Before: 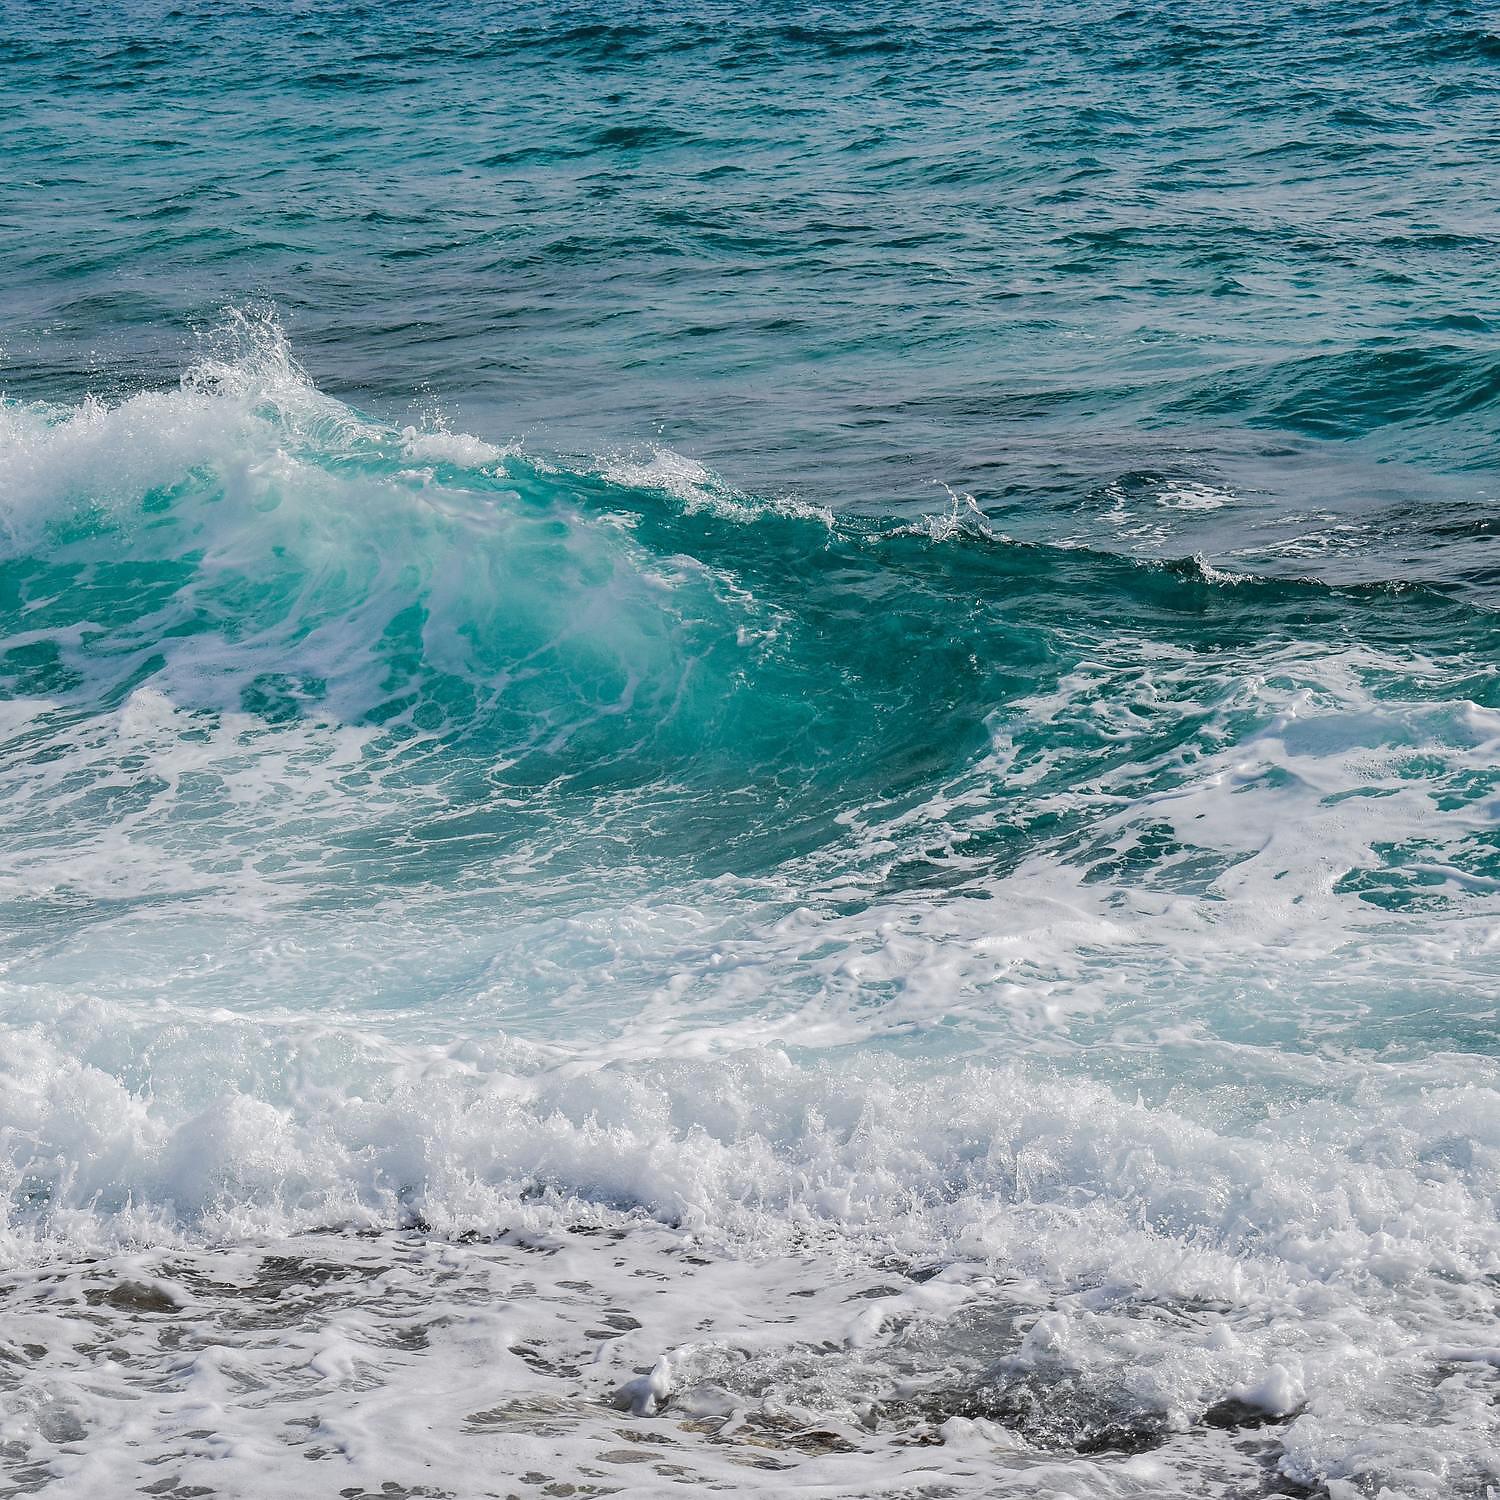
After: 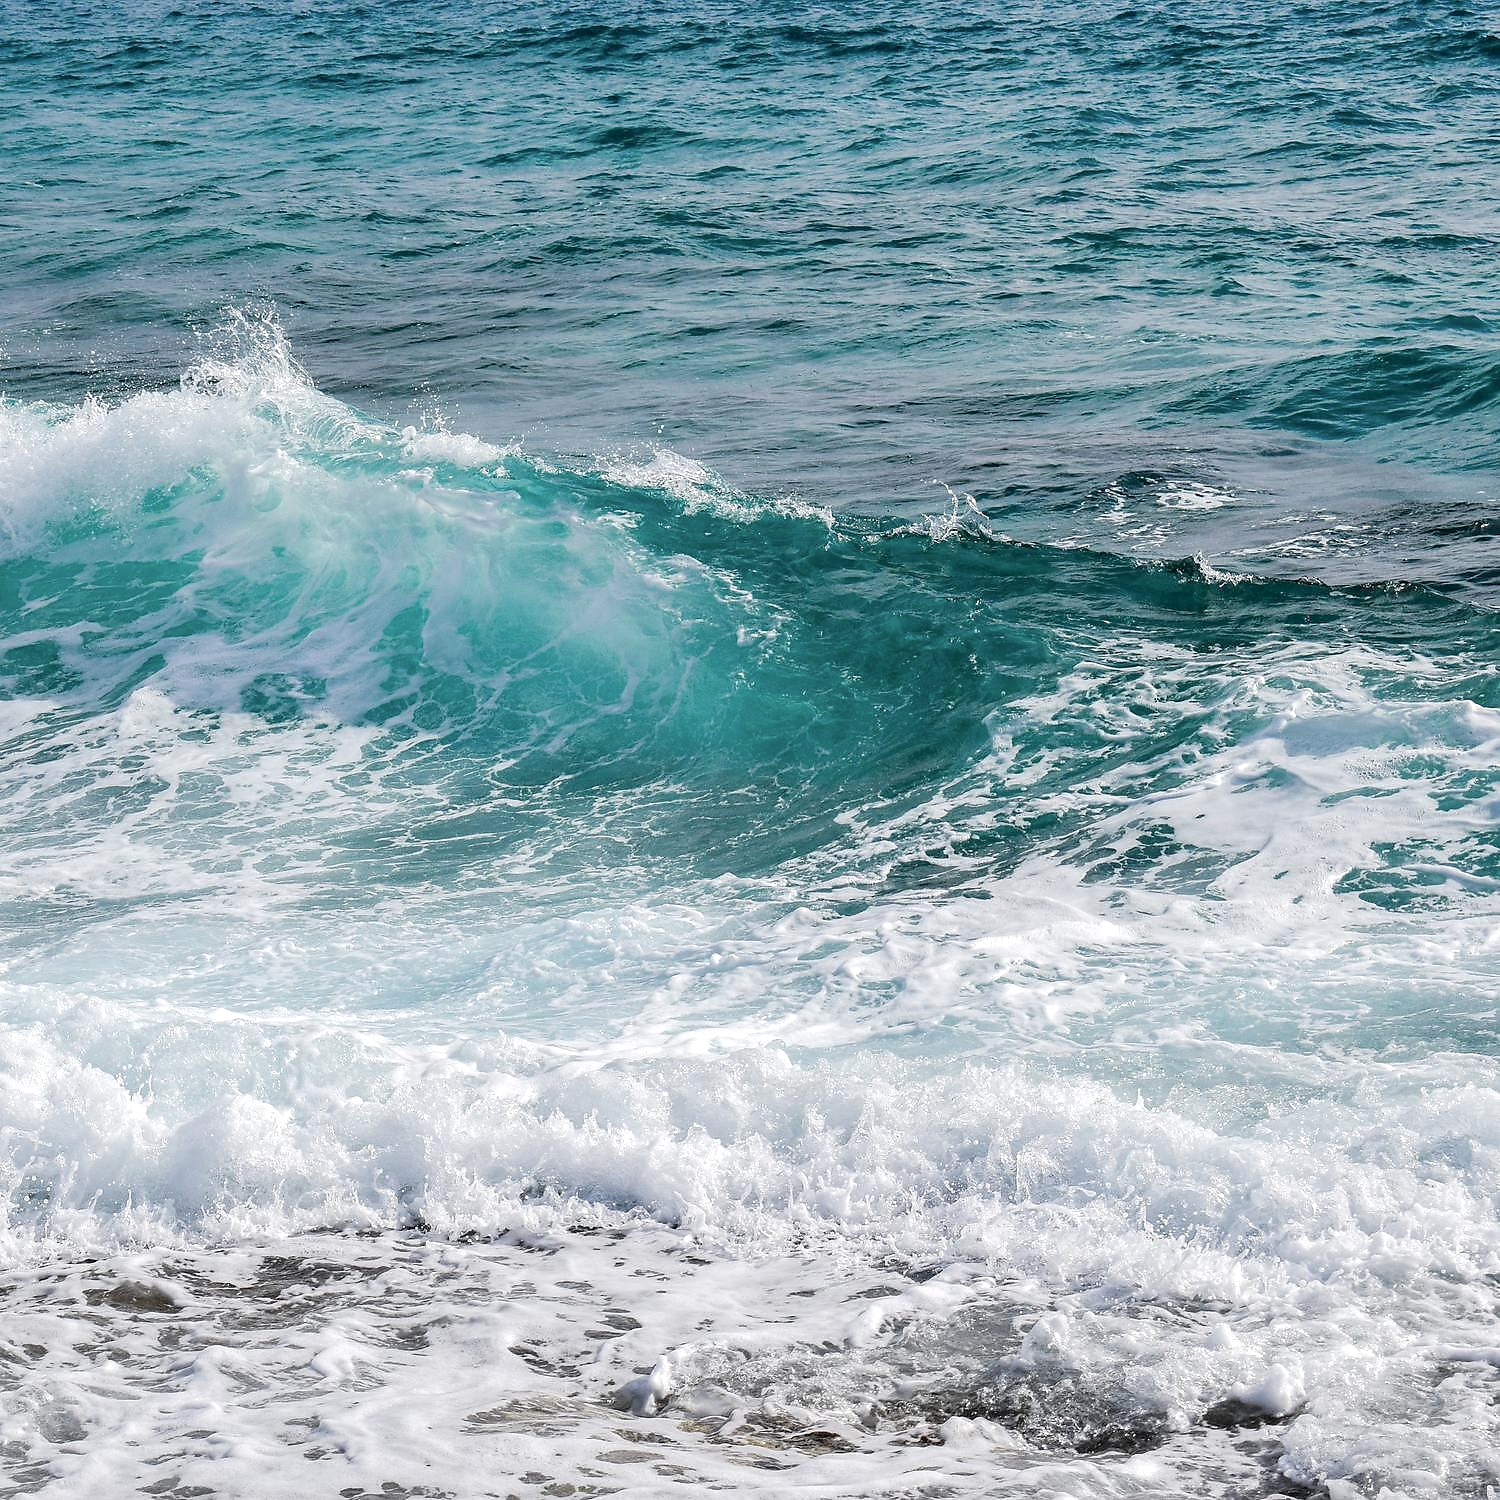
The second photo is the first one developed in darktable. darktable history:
exposure: black level correction 0.005, exposure 0.417 EV, compensate highlight preservation false
contrast brightness saturation: saturation -0.17
